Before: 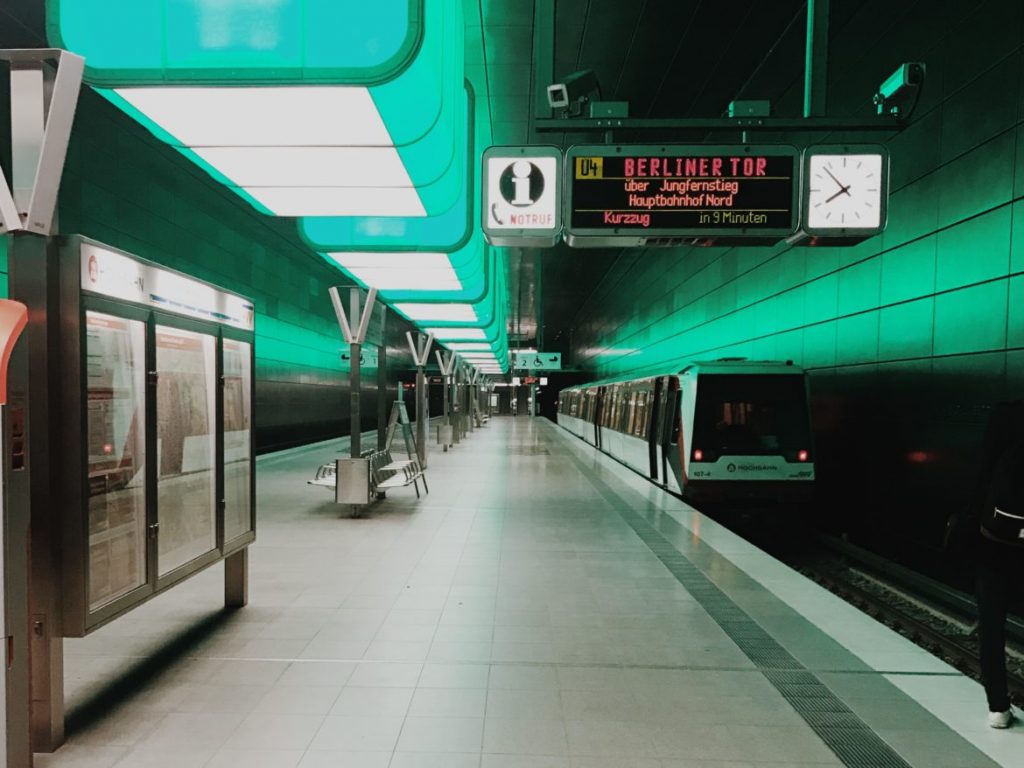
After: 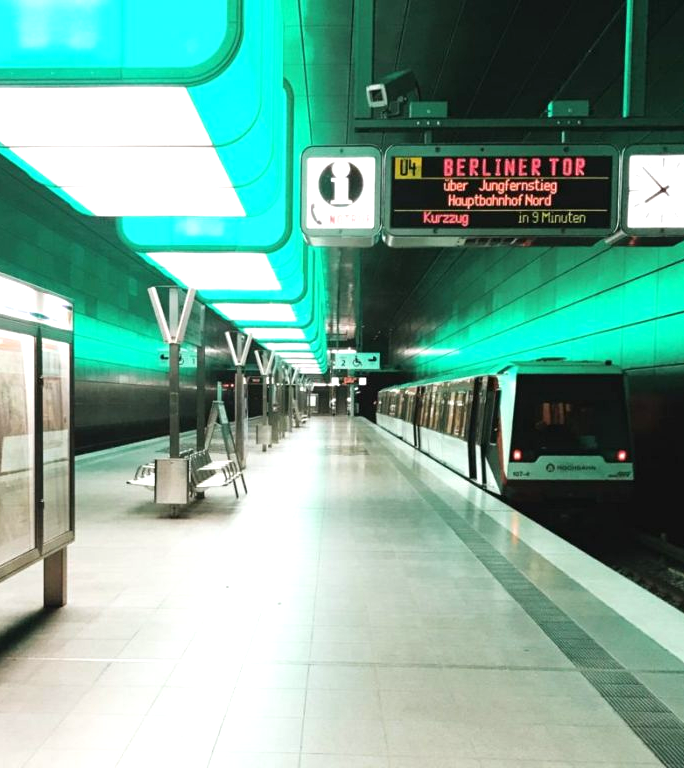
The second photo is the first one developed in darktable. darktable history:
crop and rotate: left 17.732%, right 15.423%
exposure: exposure 1 EV, compensate highlight preservation false
